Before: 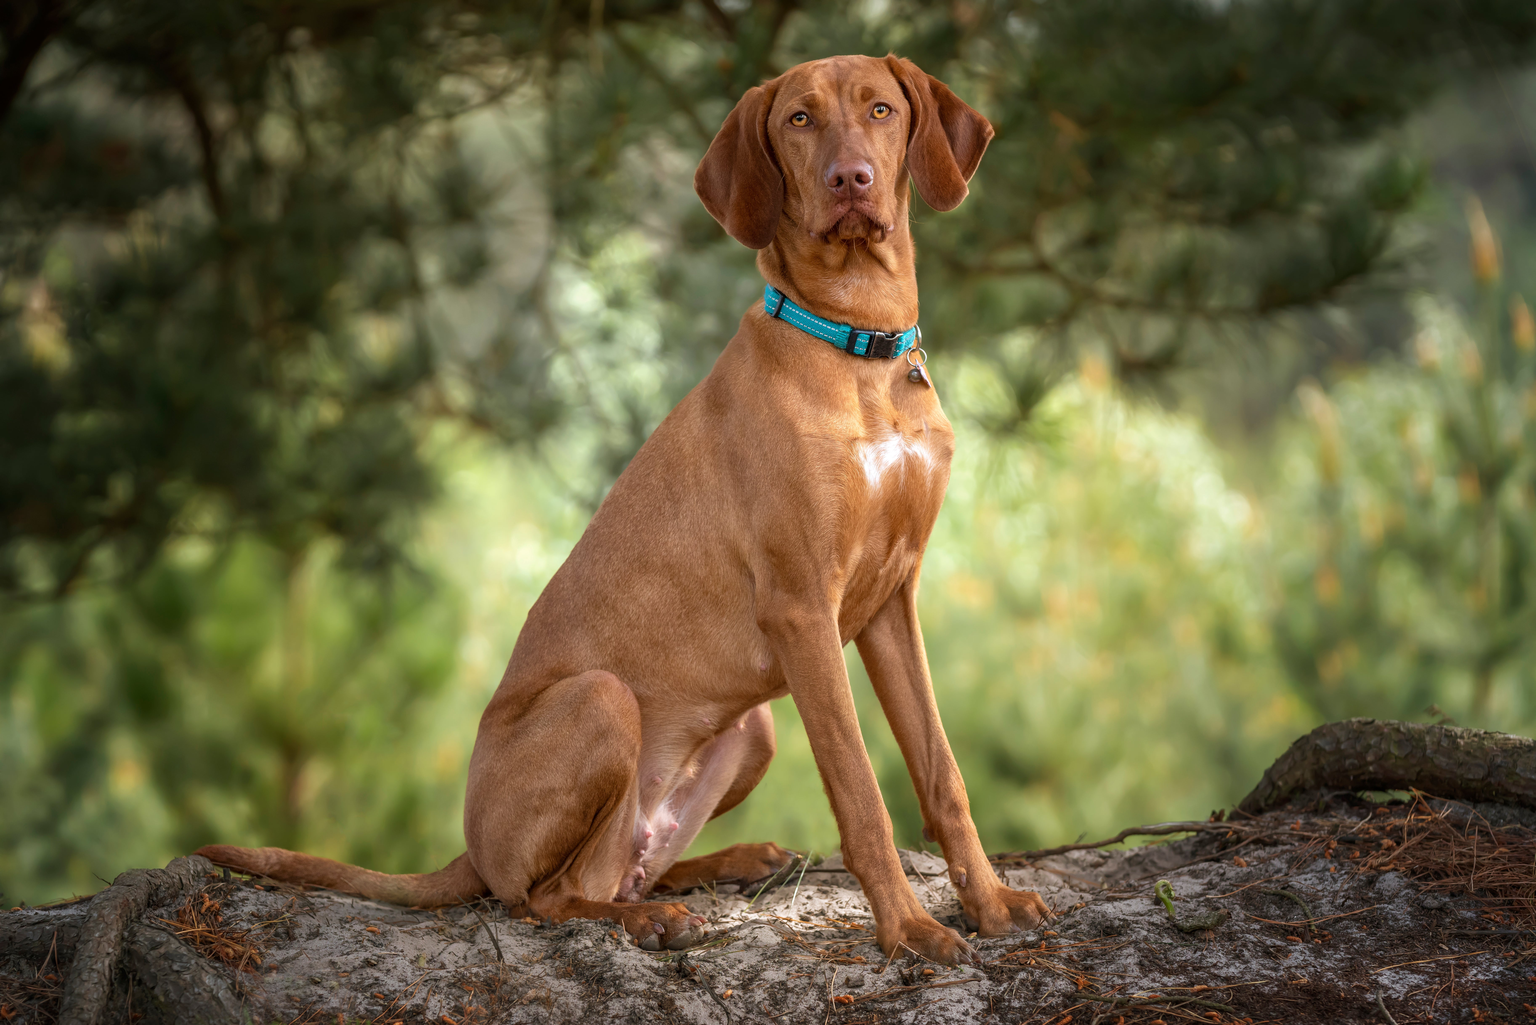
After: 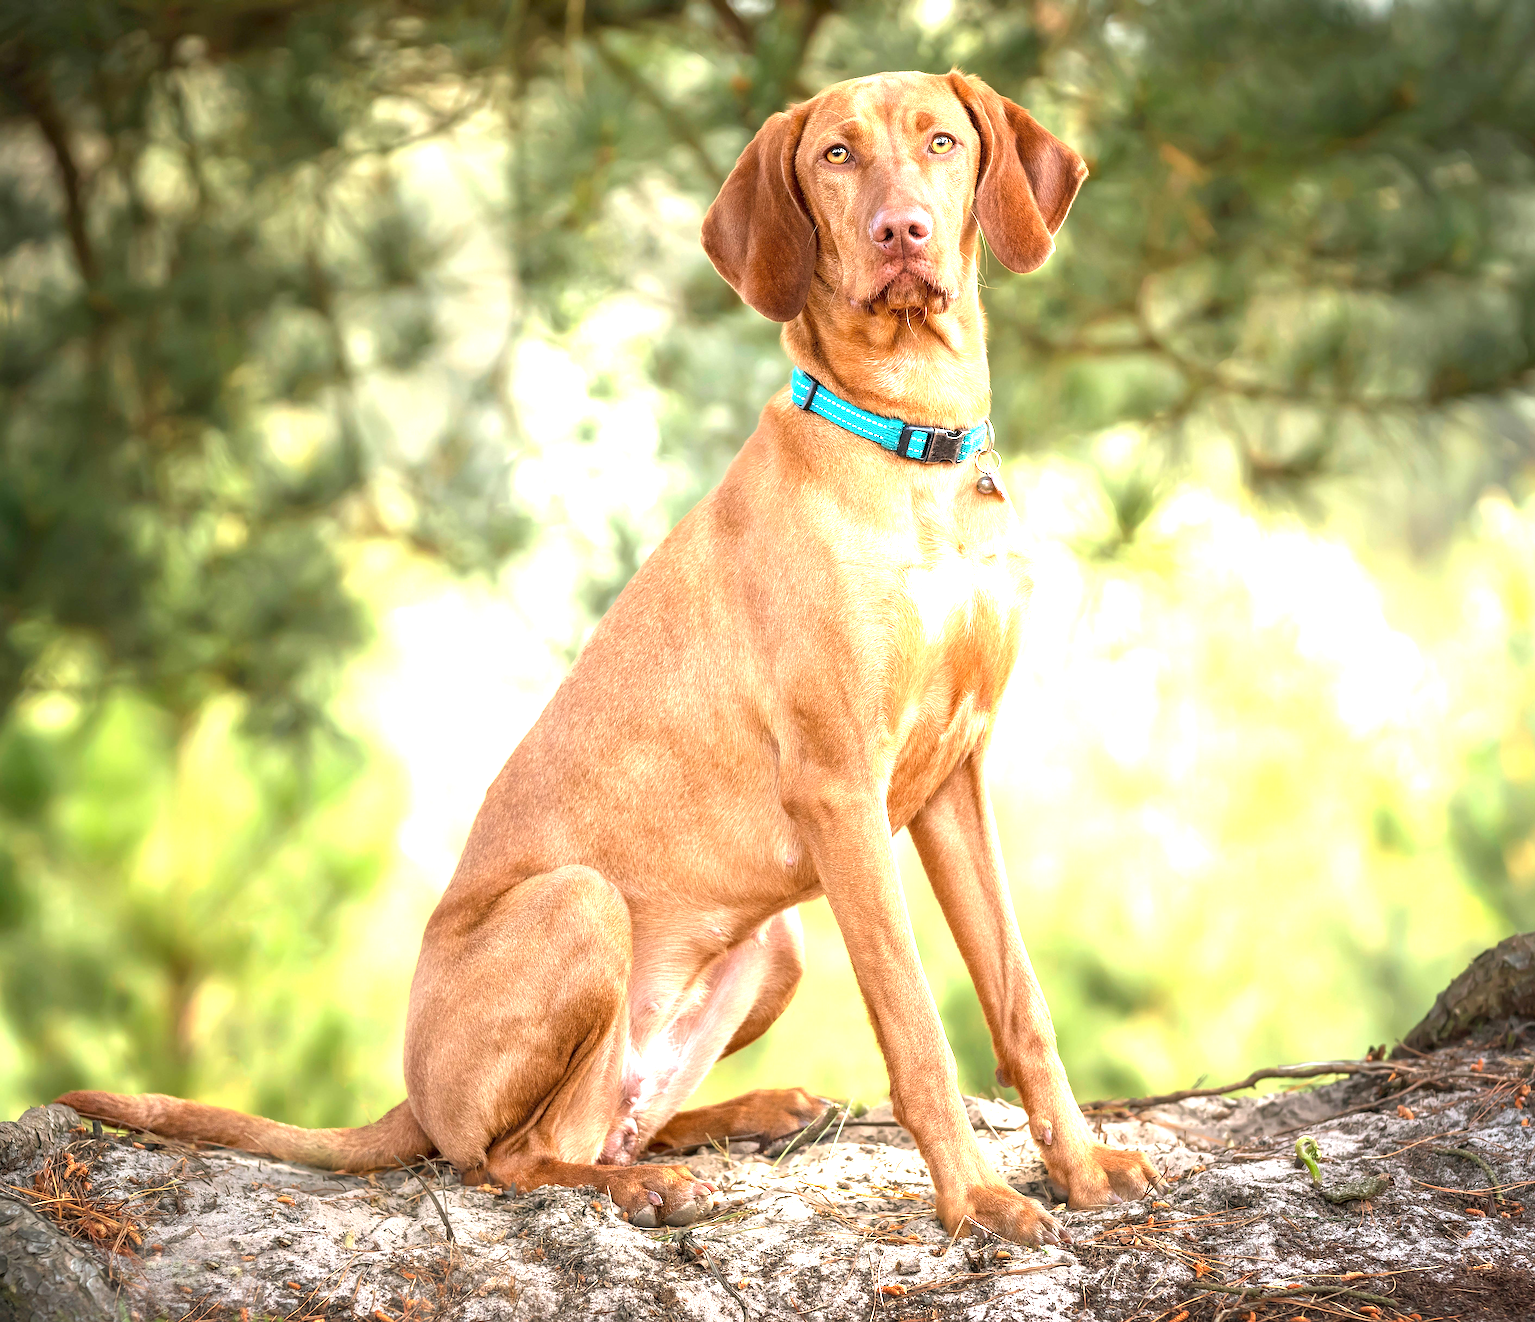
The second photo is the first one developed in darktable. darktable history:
crop: left 9.88%, right 12.664%
sharpen: on, module defaults
exposure: exposure 2 EV, compensate exposure bias true, compensate highlight preservation false
